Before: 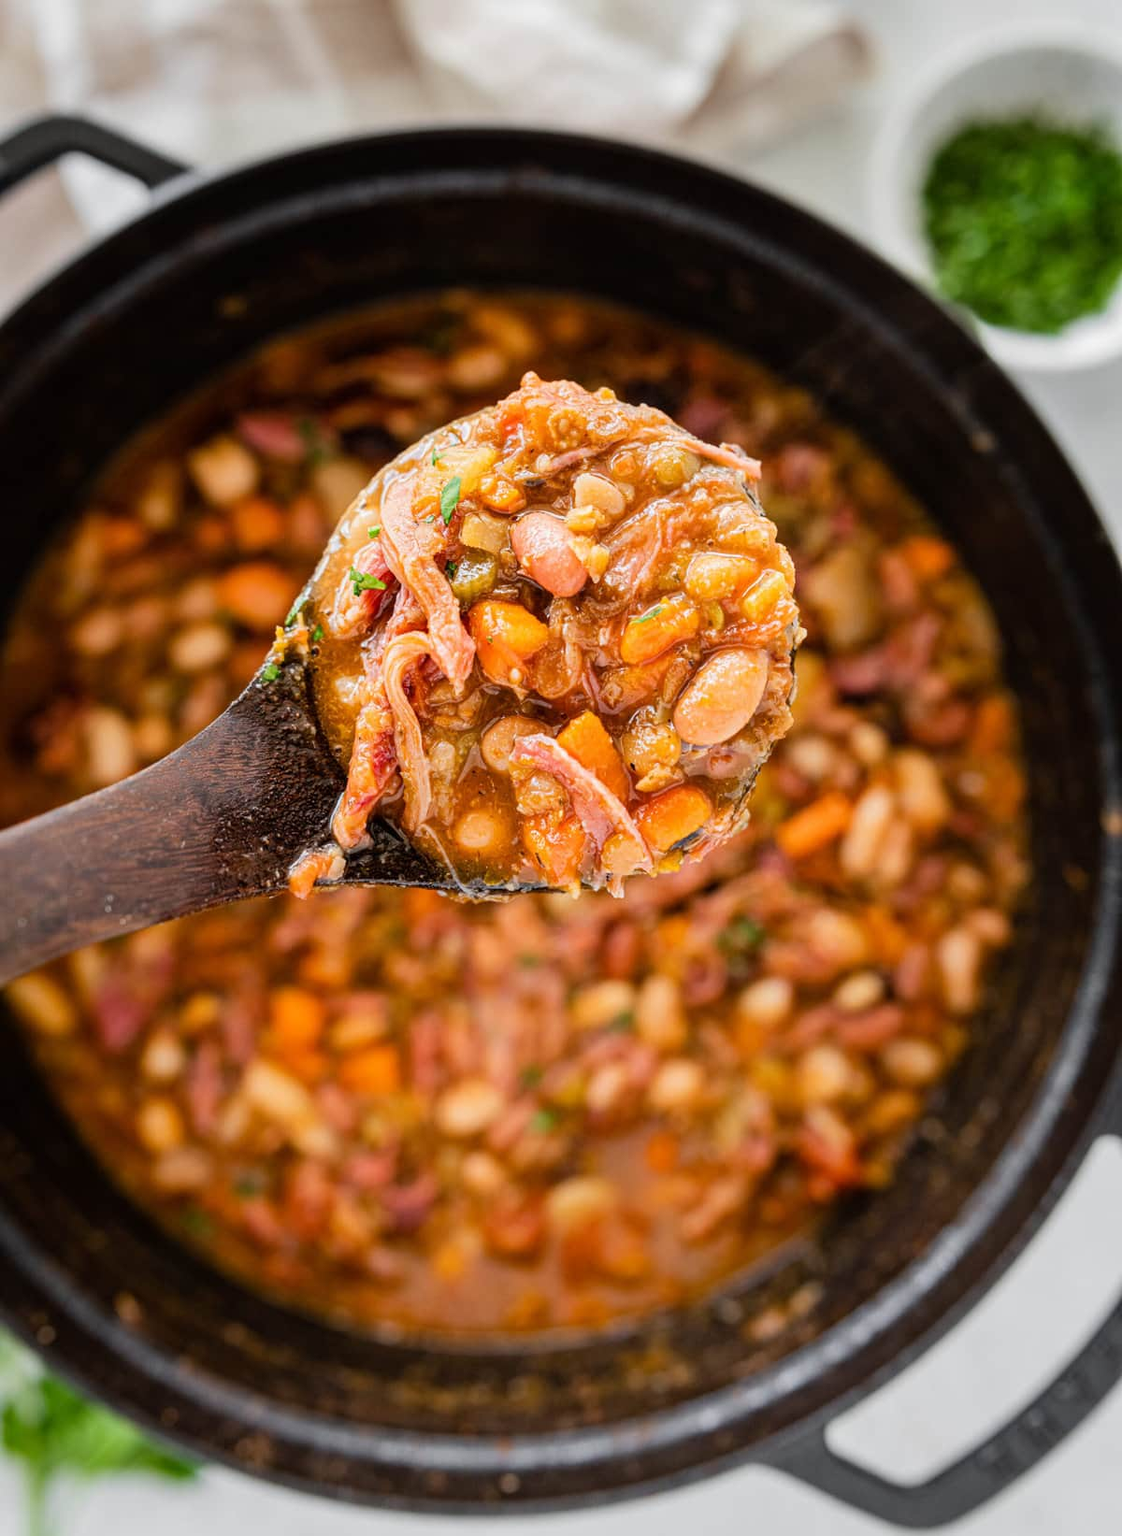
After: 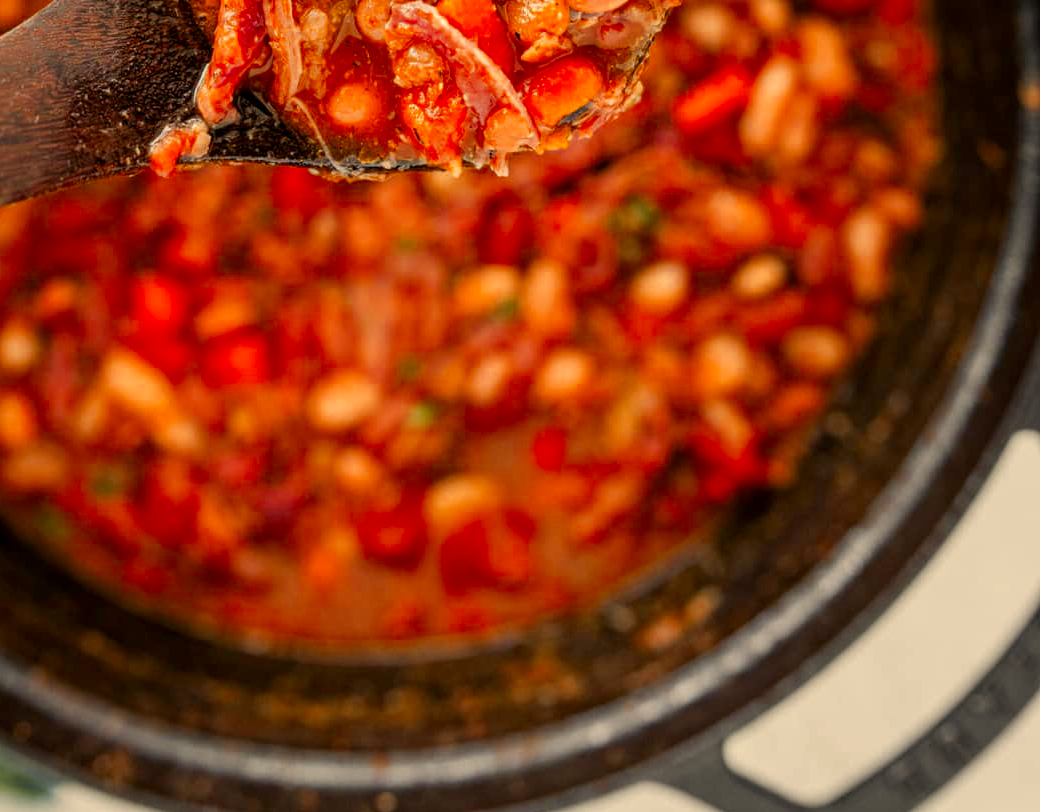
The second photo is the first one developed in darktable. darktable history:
color correction: highlights a* 2.39, highlights b* 22.8
color zones: curves: ch0 [(0, 0.363) (0.128, 0.373) (0.25, 0.5) (0.402, 0.407) (0.521, 0.525) (0.63, 0.559) (0.729, 0.662) (0.867, 0.471)]; ch1 [(0, 0.515) (0.136, 0.618) (0.25, 0.5) (0.378, 0) (0.516, 0) (0.622, 0.593) (0.737, 0.819) (0.87, 0.593)]; ch2 [(0, 0.529) (0.128, 0.471) (0.282, 0.451) (0.386, 0.662) (0.516, 0.525) (0.633, 0.554) (0.75, 0.62) (0.875, 0.441)]
local contrast: highlights 101%, shadows 103%, detail 119%, midtone range 0.2
crop and rotate: left 13.262%, top 47.766%, bottom 2.783%
